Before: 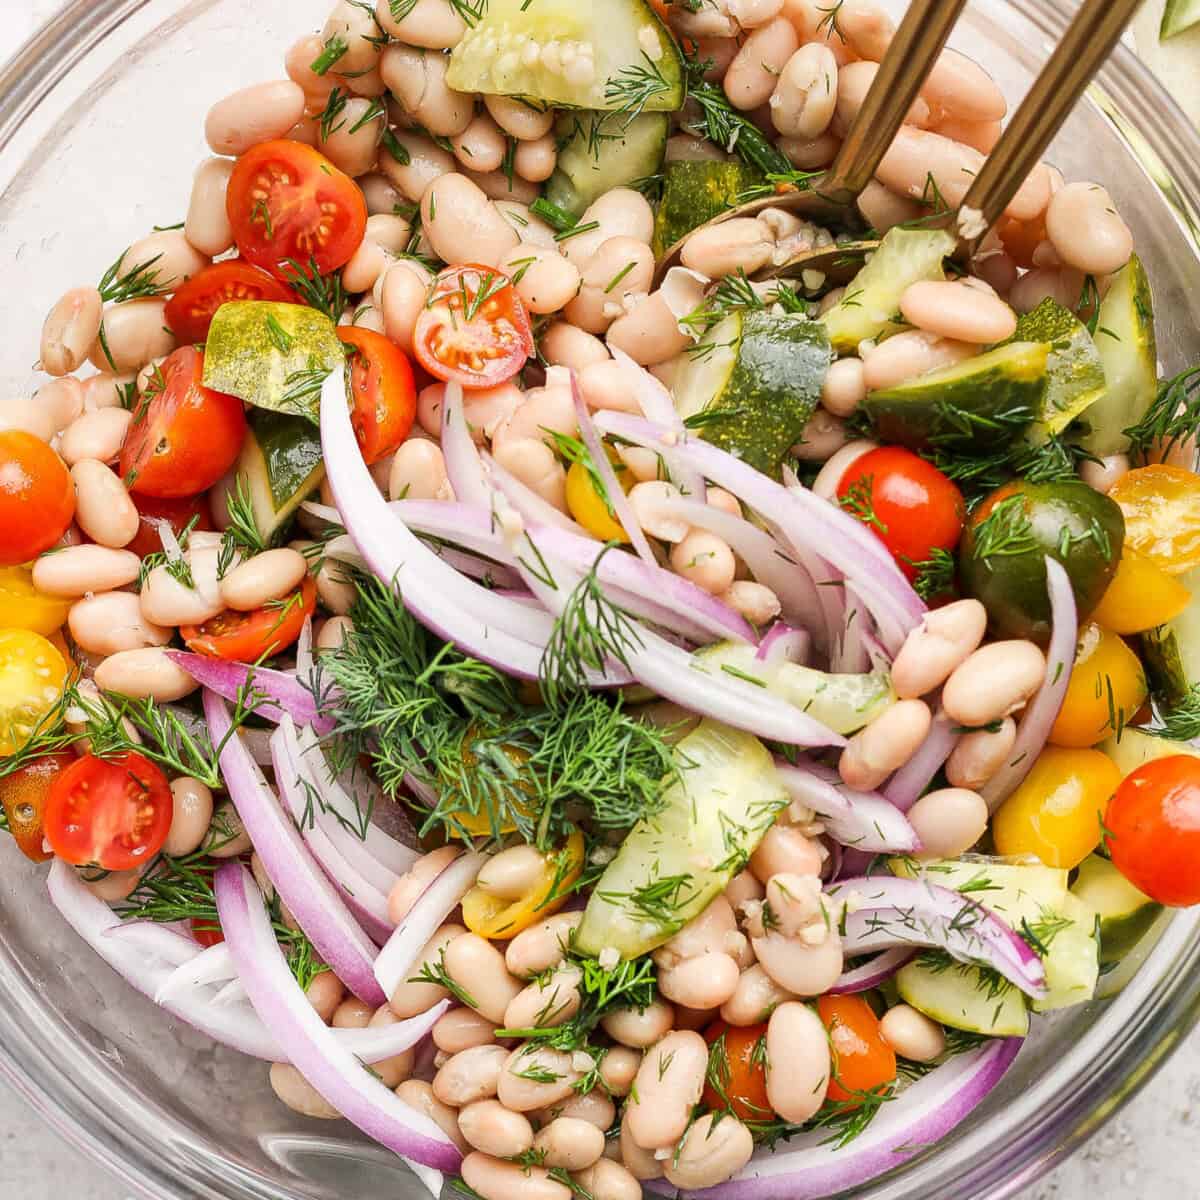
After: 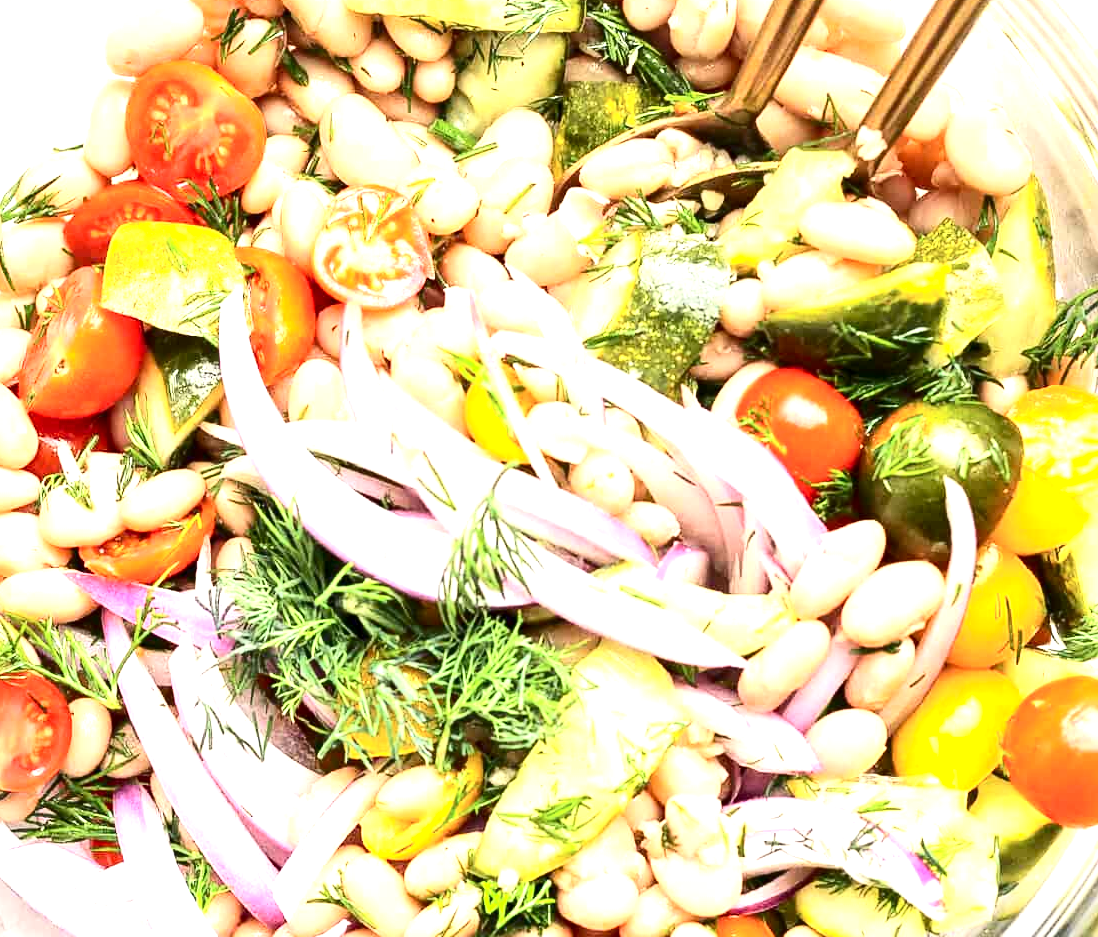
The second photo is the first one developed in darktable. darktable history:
contrast brightness saturation: contrast 0.284
exposure: black level correction 0, exposure 1.513 EV, compensate exposure bias true, compensate highlight preservation false
crop: left 8.424%, top 6.59%, bottom 15.253%
local contrast: mode bilateral grid, contrast 21, coarseness 50, detail 120%, midtone range 0.2
